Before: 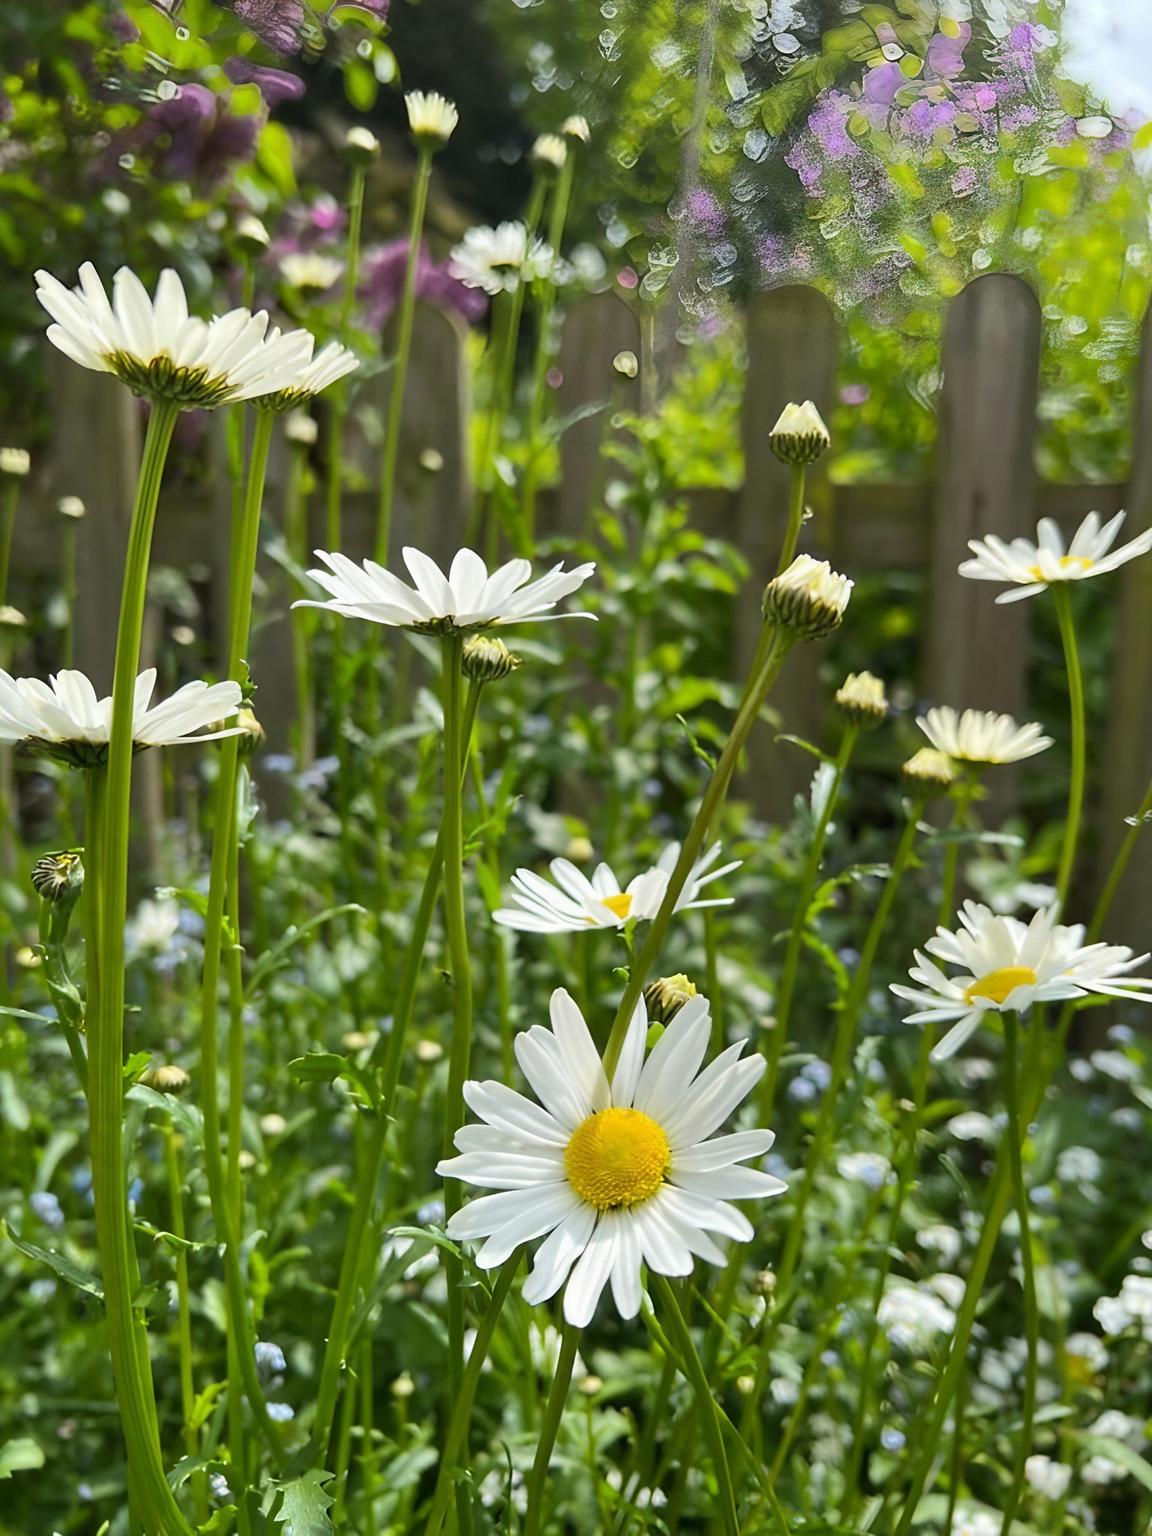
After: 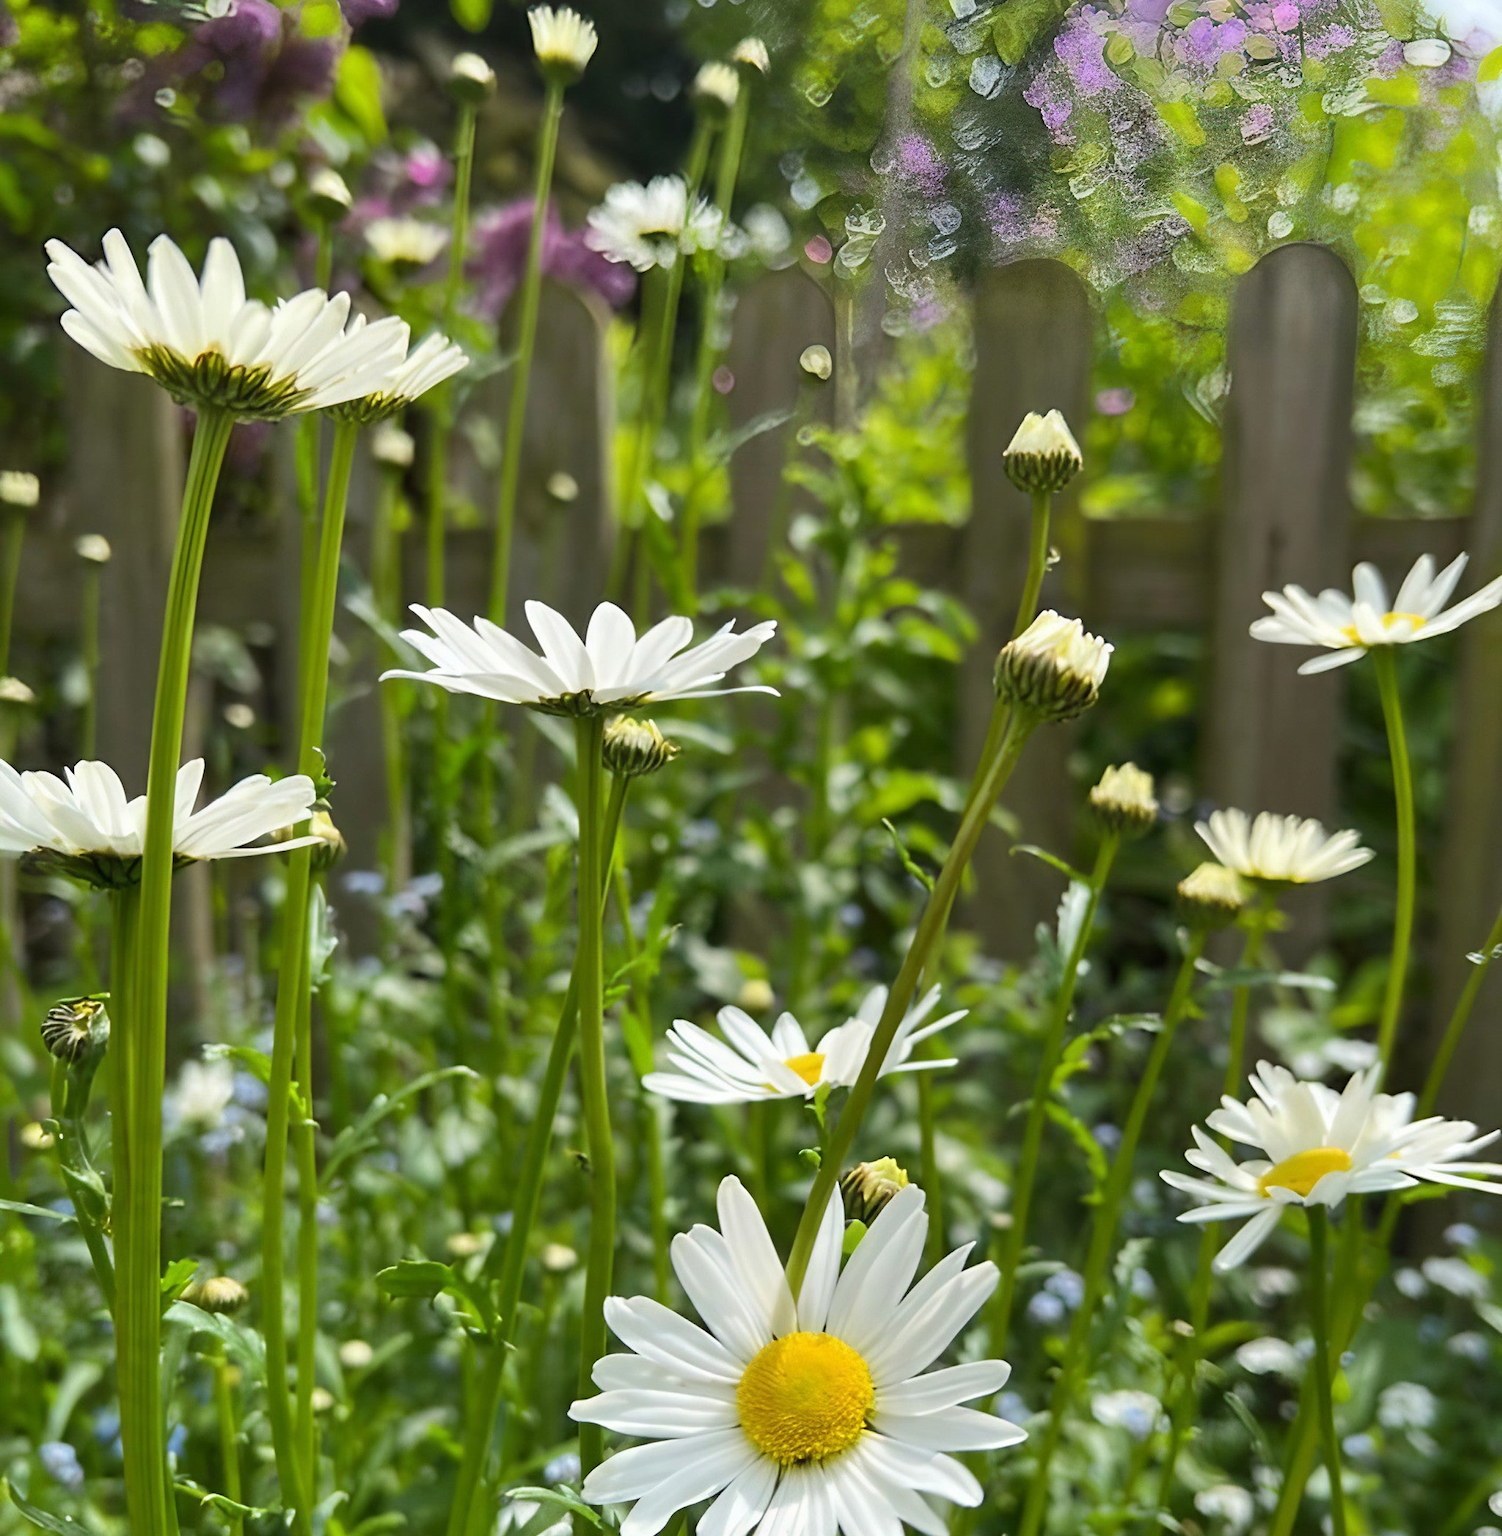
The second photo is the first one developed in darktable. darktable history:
tone equalizer: on, module defaults
crop: top 5.667%, bottom 17.637%
